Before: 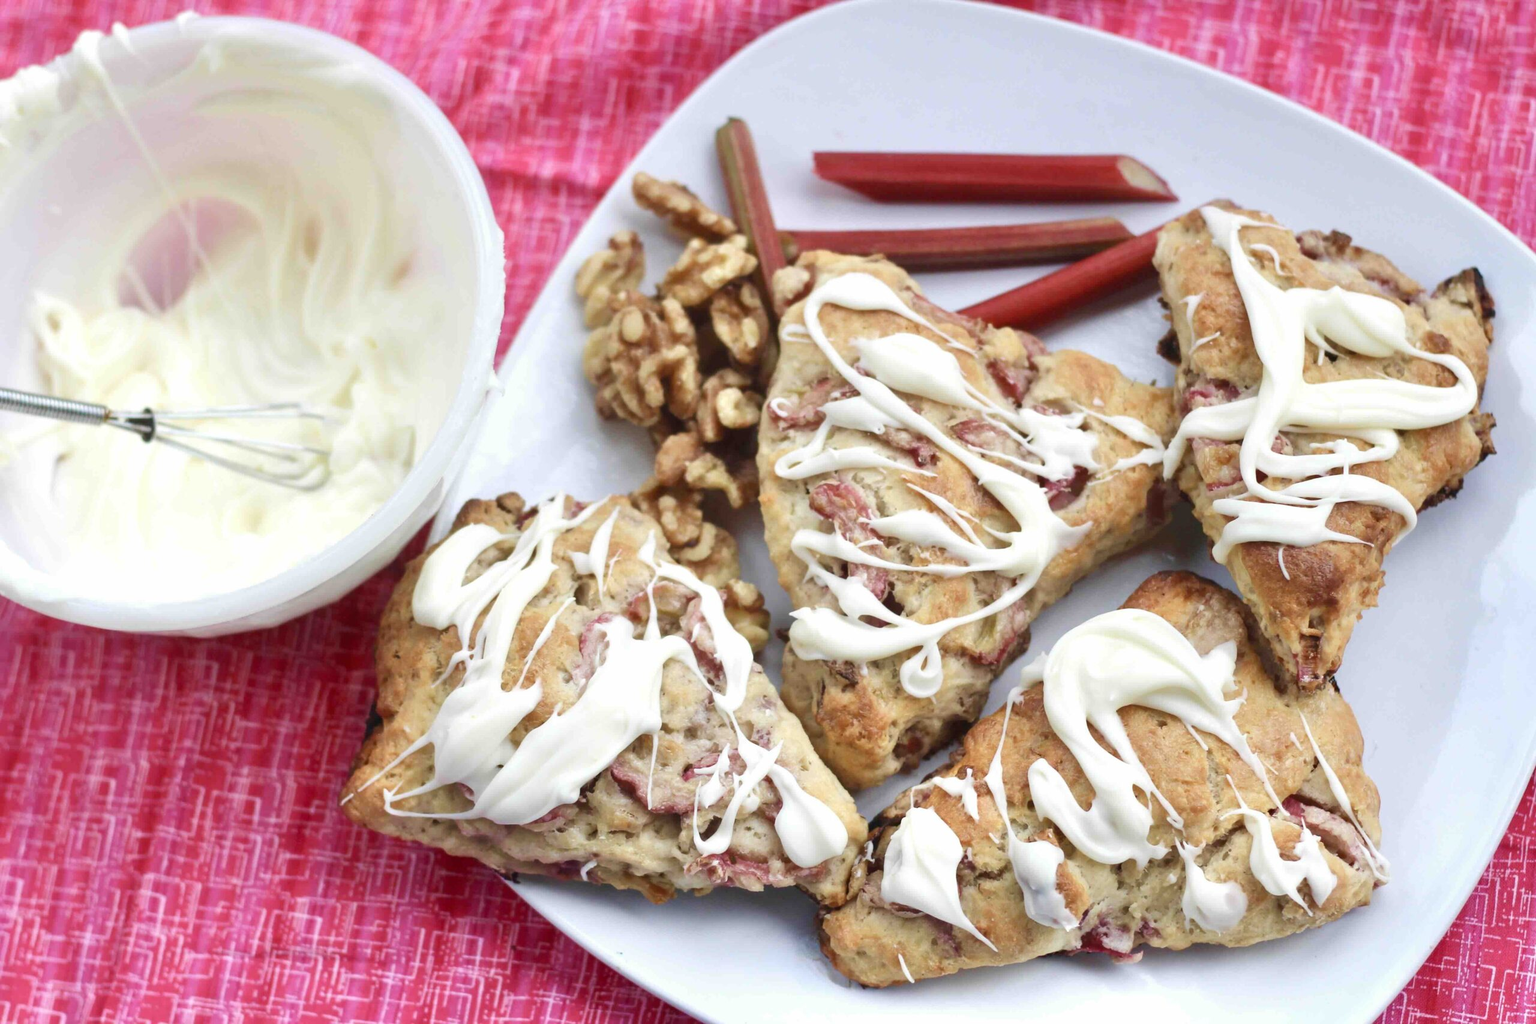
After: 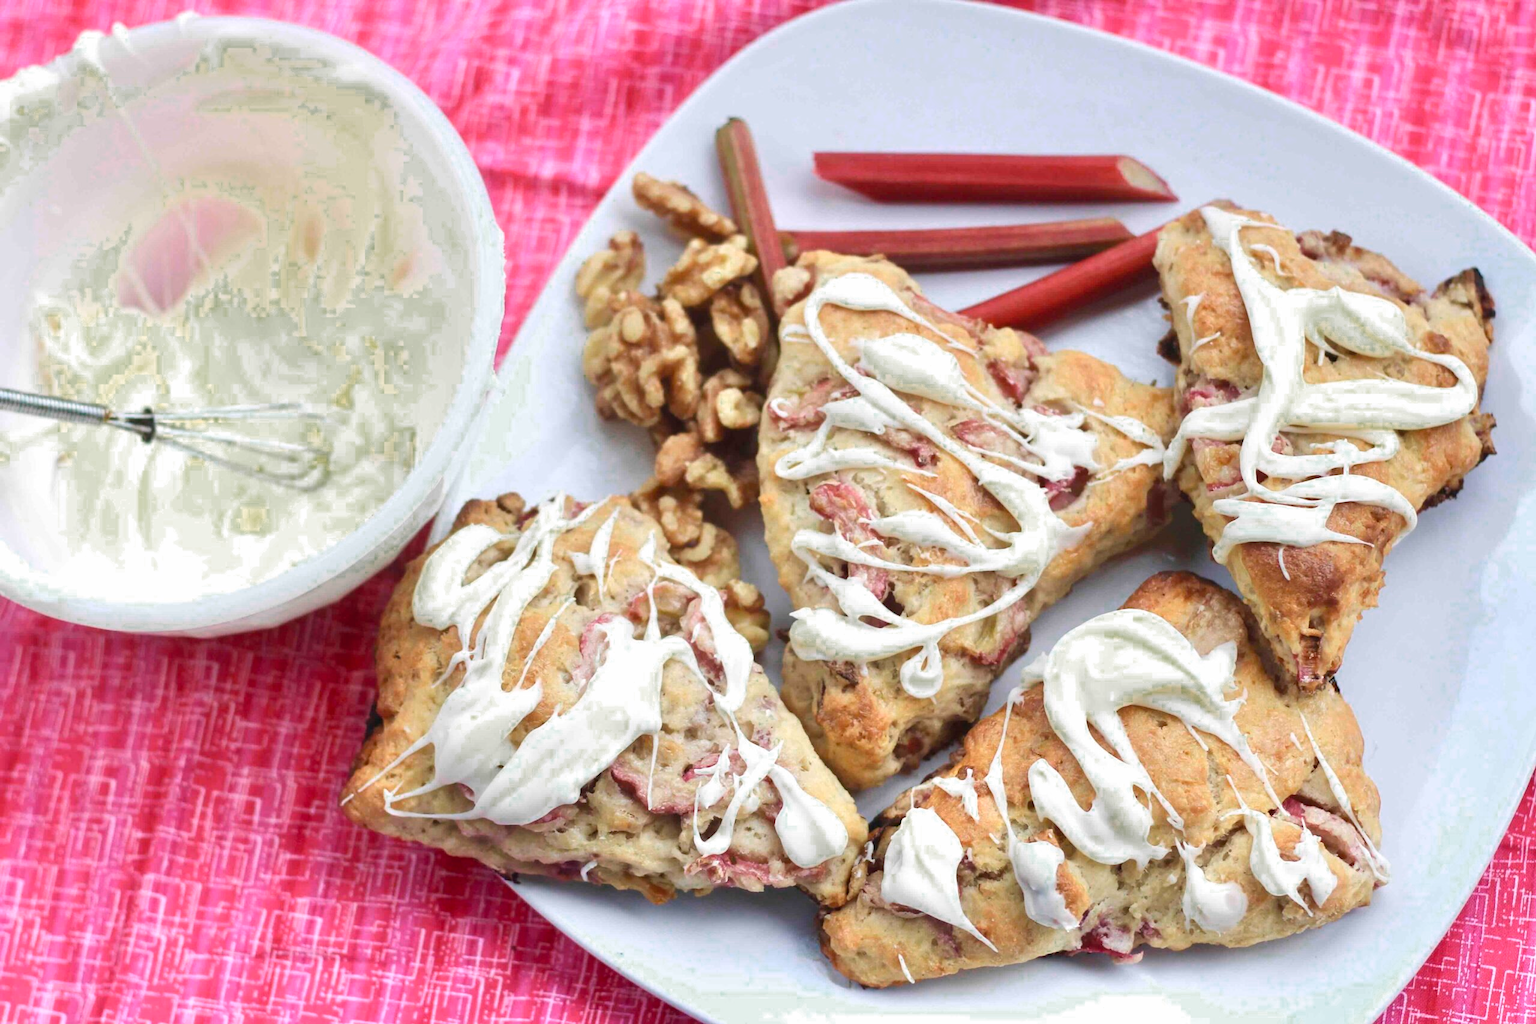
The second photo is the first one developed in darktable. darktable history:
tone equalizer: on, module defaults
color zones: curves: ch0 [(0.25, 0.5) (0.347, 0.092) (0.75, 0.5)]; ch1 [(0.25, 0.5) (0.33, 0.51) (0.75, 0.5)]
